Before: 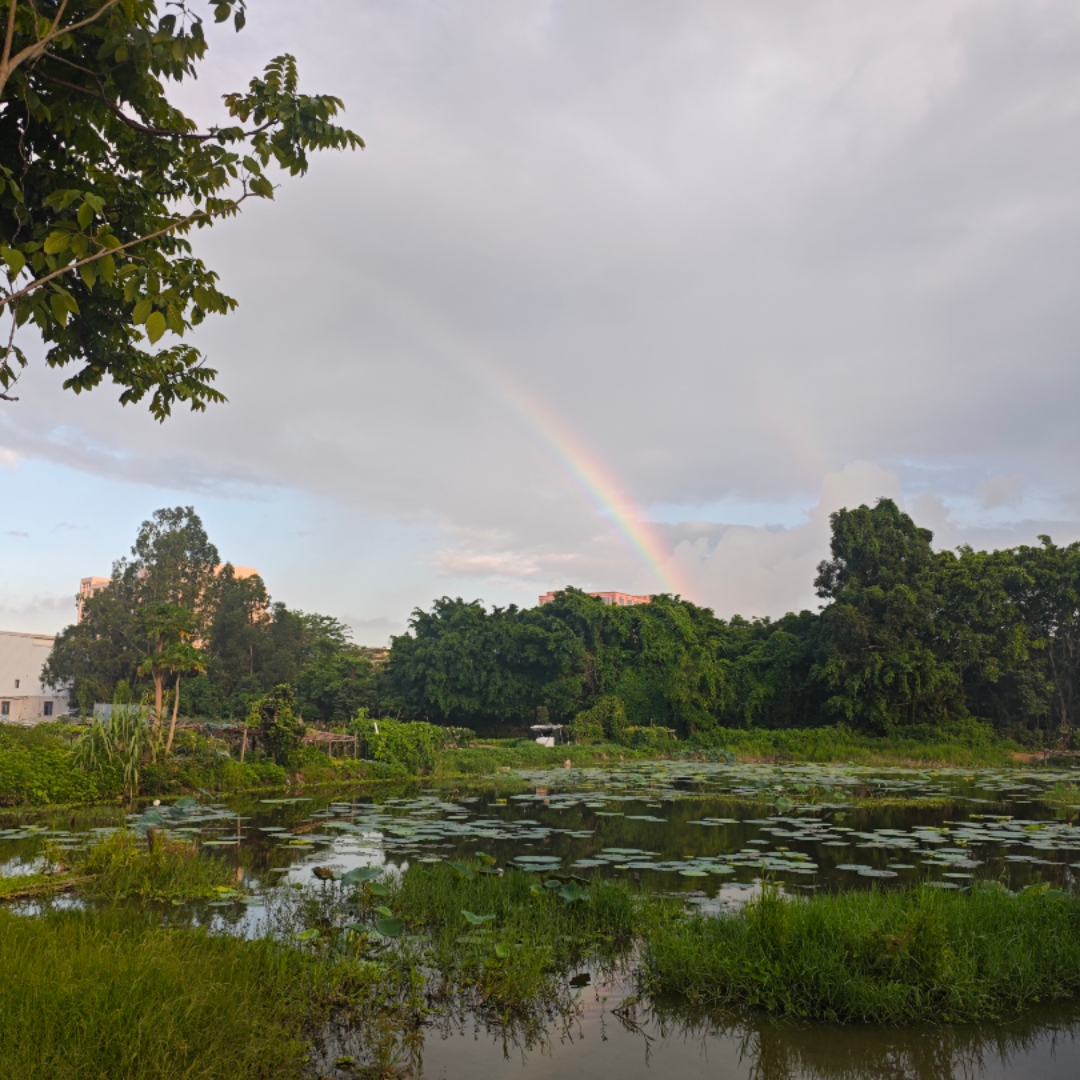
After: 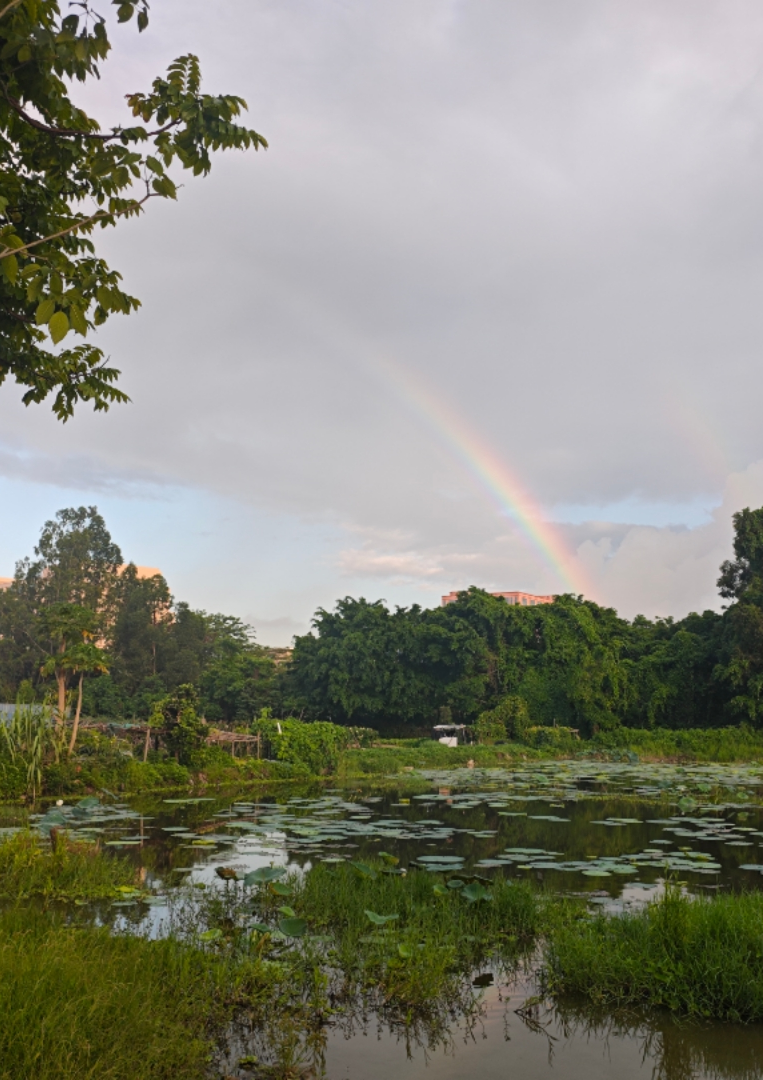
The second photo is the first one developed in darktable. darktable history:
crop and rotate: left 8.996%, right 20.345%
